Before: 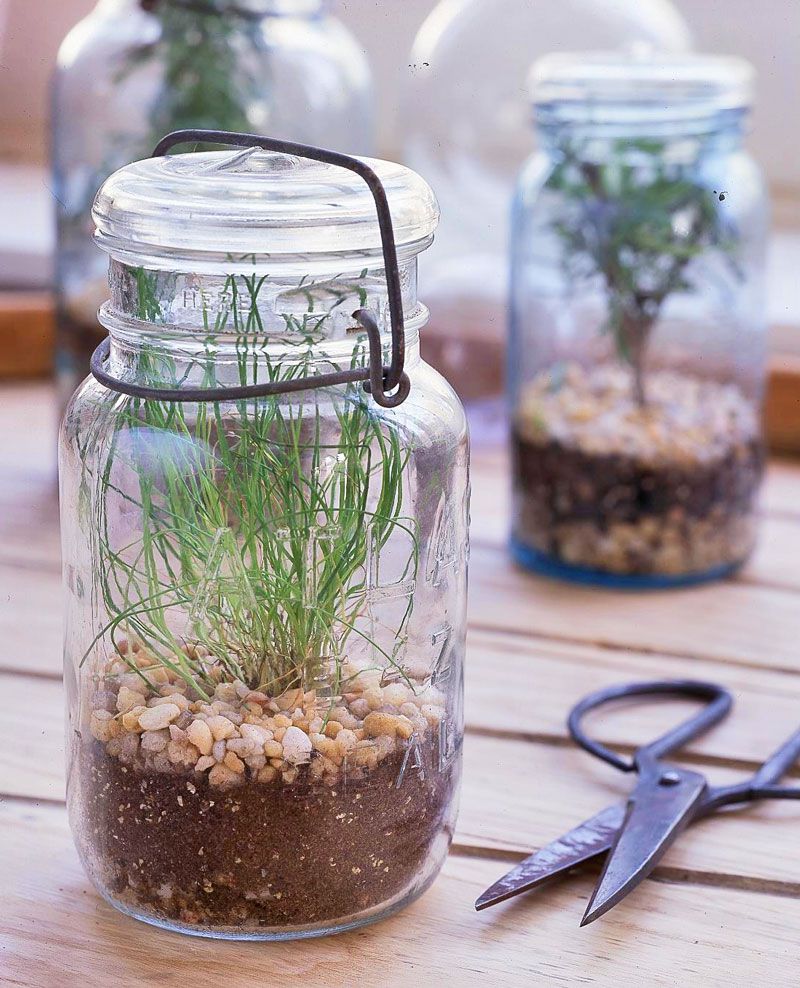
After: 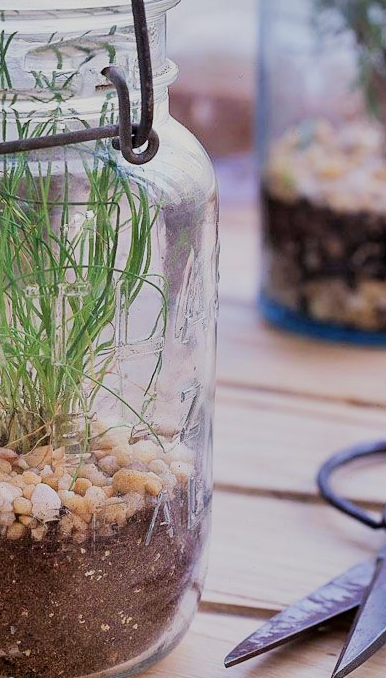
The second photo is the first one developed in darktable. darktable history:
crop: left 31.379%, top 24.658%, right 20.326%, bottom 6.628%
filmic rgb: black relative exposure -7.65 EV, white relative exposure 4.56 EV, hardness 3.61, contrast 1.05
